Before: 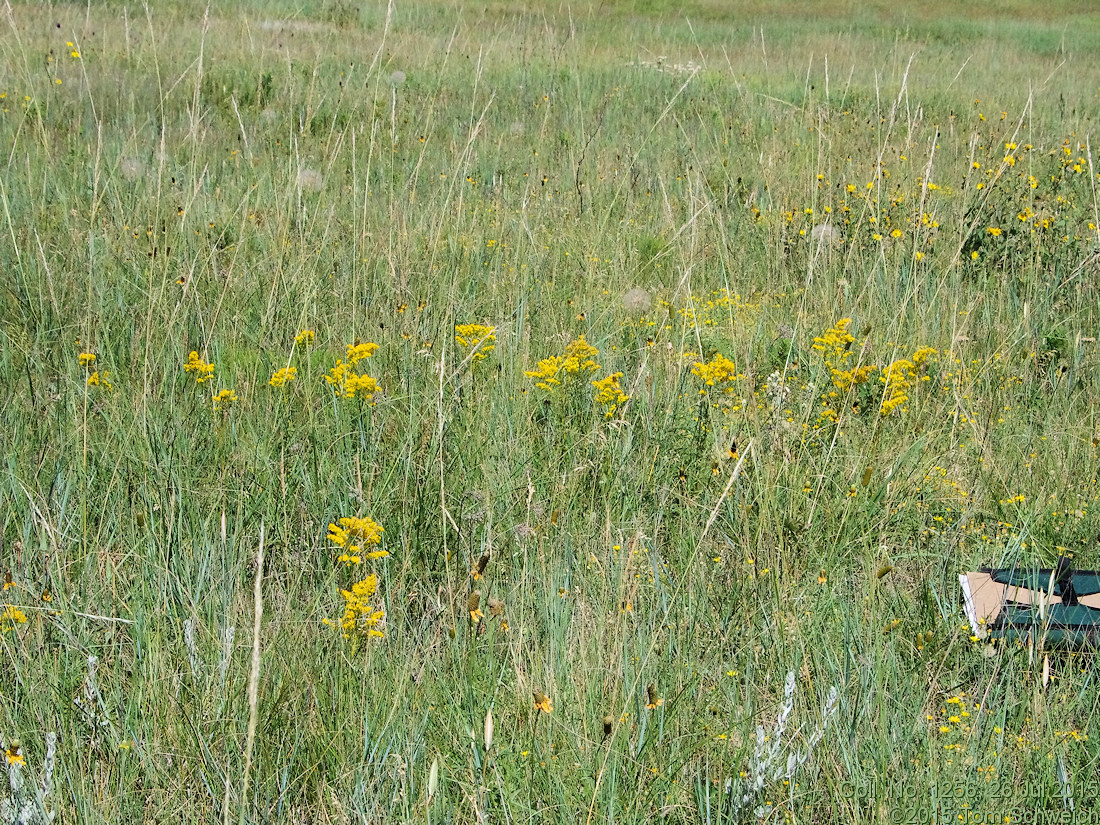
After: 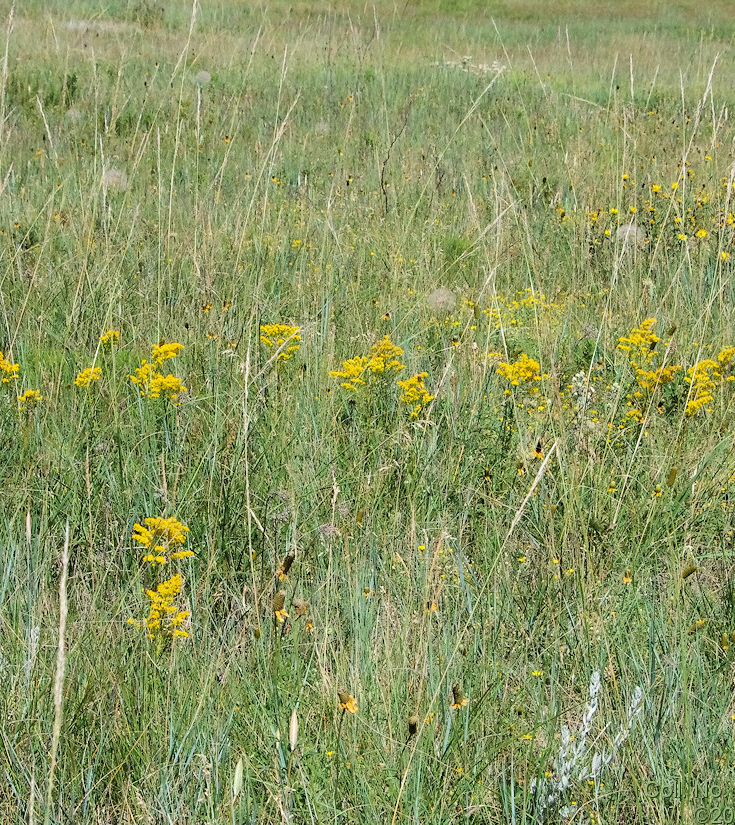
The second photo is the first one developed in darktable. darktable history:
crop and rotate: left 17.732%, right 15.423%
tone equalizer: on, module defaults
